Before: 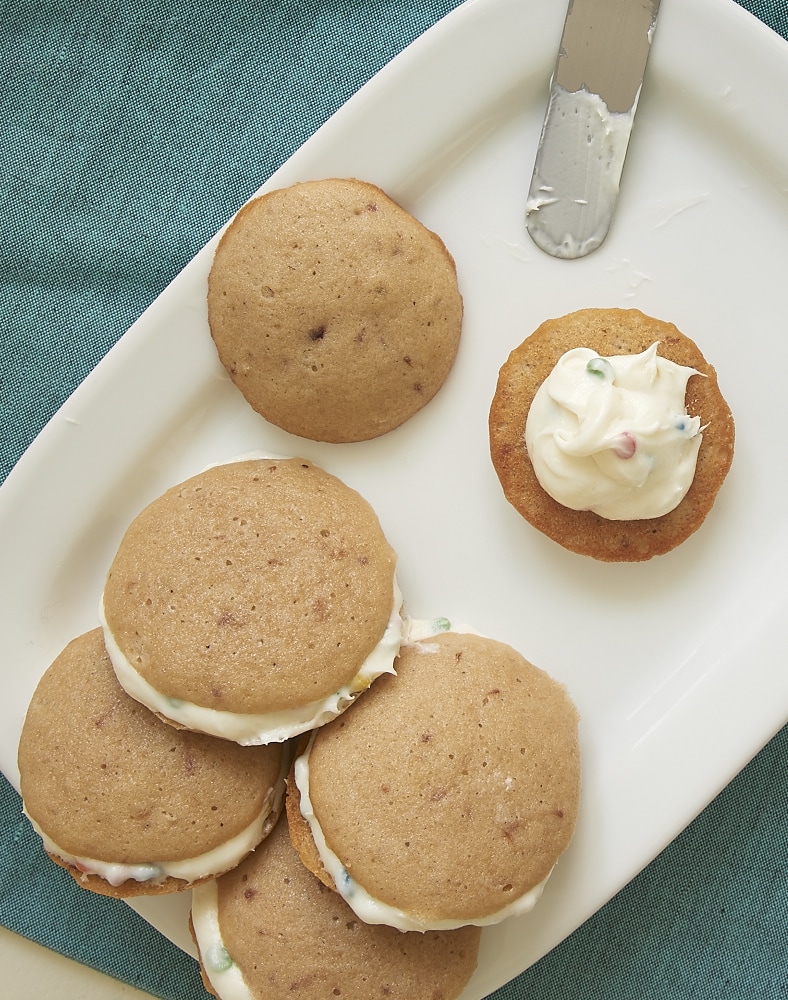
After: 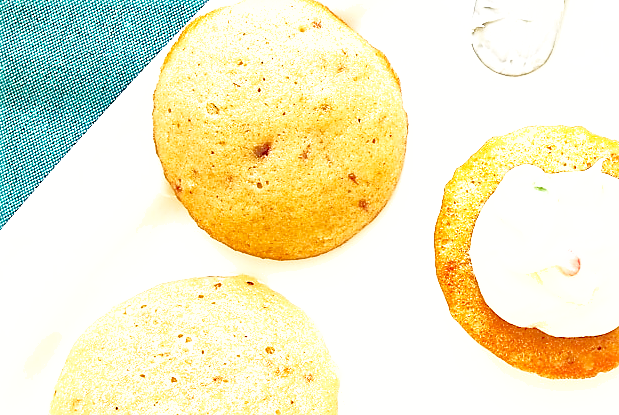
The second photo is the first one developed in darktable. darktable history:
crop: left 7.036%, top 18.398%, right 14.379%, bottom 40.043%
exposure: exposure 1.25 EV, compensate exposure bias true, compensate highlight preservation false
color contrast: green-magenta contrast 1.2, blue-yellow contrast 1.2
shadows and highlights: on, module defaults
sharpen: on, module defaults
base curve: curves: ch0 [(0, 0) (0.036, 0.037) (0.121, 0.228) (0.46, 0.76) (0.859, 0.983) (1, 1)], preserve colors none
